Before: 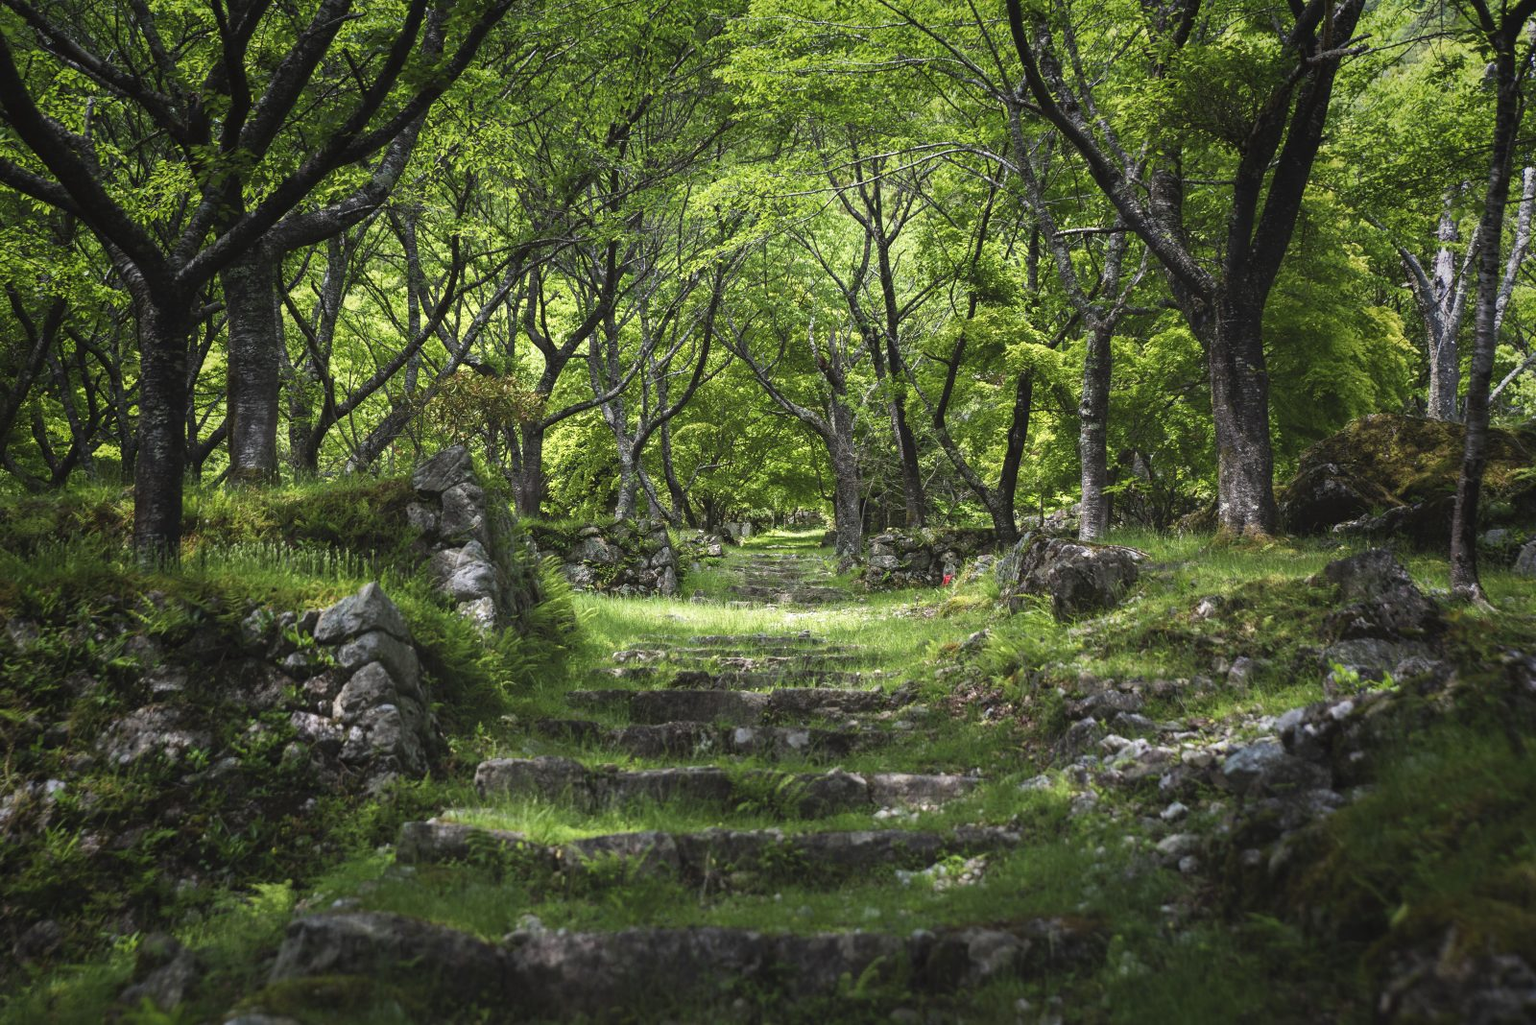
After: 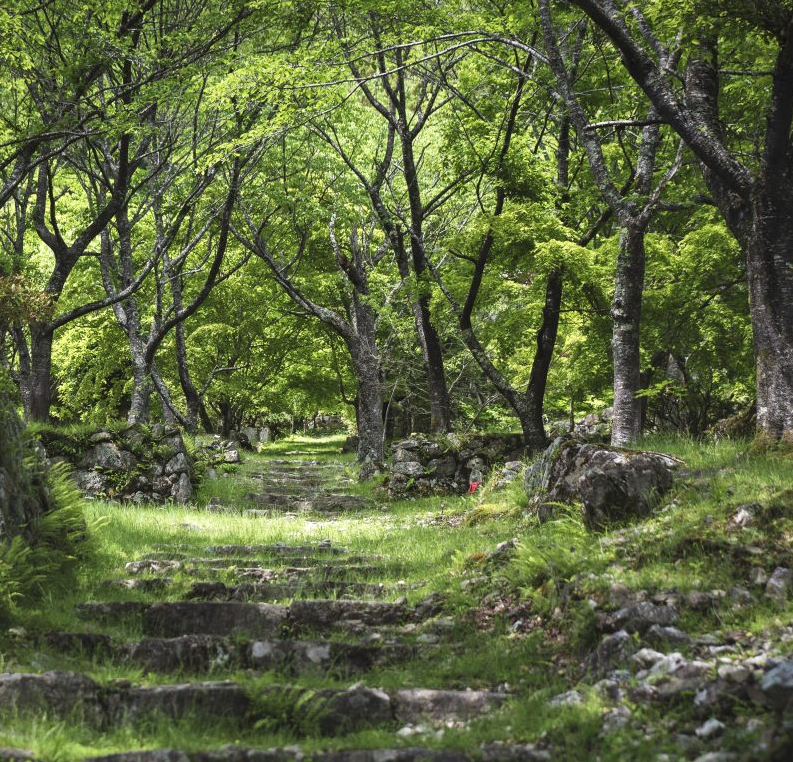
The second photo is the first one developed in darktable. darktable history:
crop: left 32.075%, top 10.976%, right 18.355%, bottom 17.596%
local contrast: mode bilateral grid, contrast 28, coarseness 16, detail 115%, midtone range 0.2
